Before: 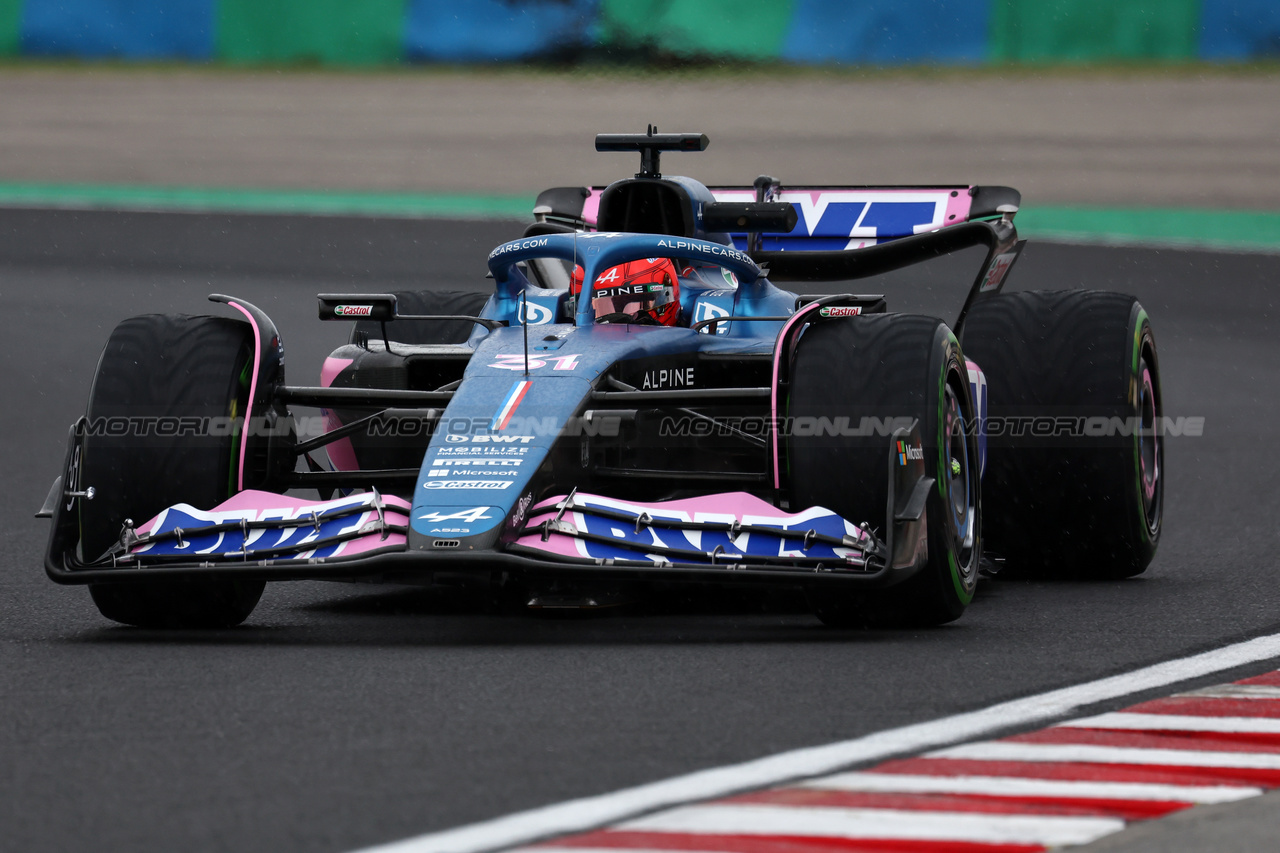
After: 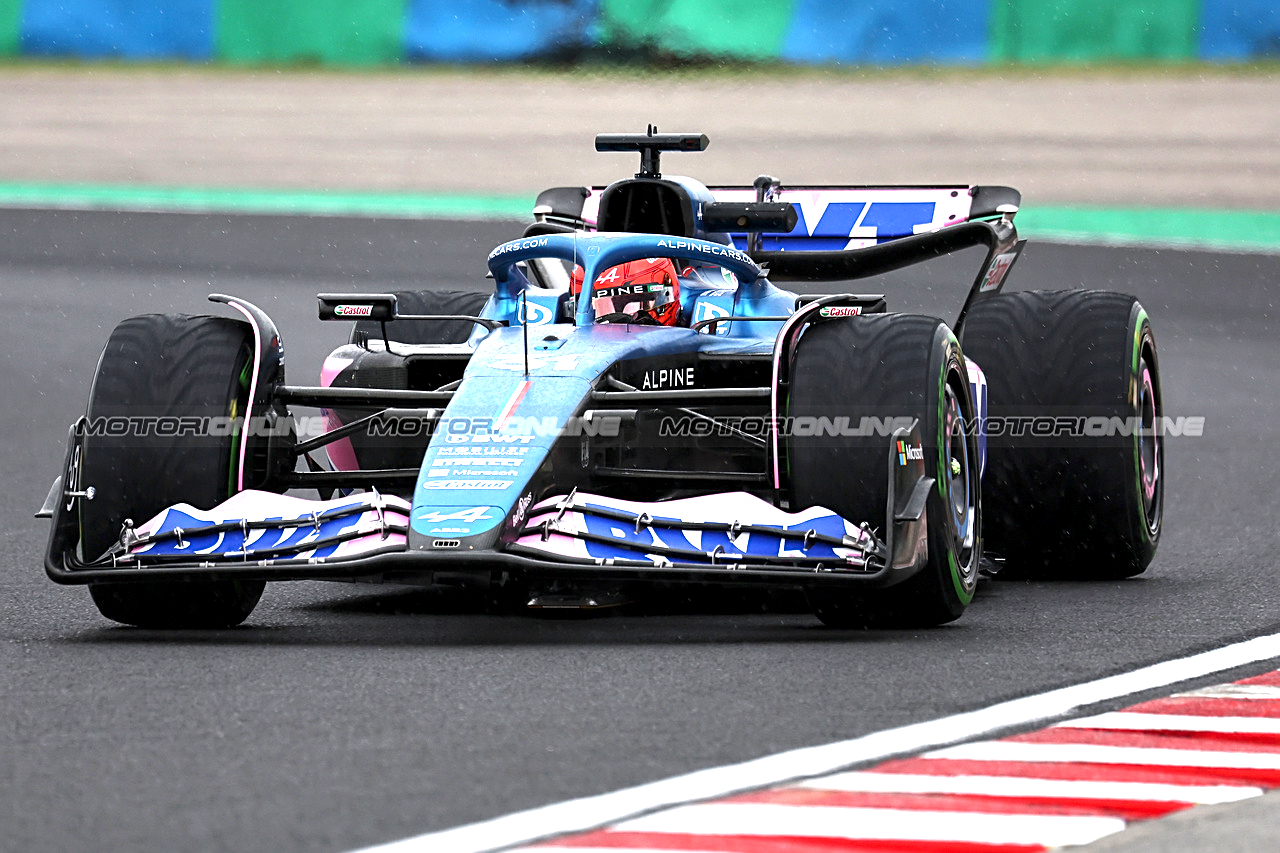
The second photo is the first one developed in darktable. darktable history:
sharpen: on, module defaults
local contrast: highlights 107%, shadows 103%, detail 119%, midtone range 0.2
exposure: exposure 1.485 EV, compensate highlight preservation false
